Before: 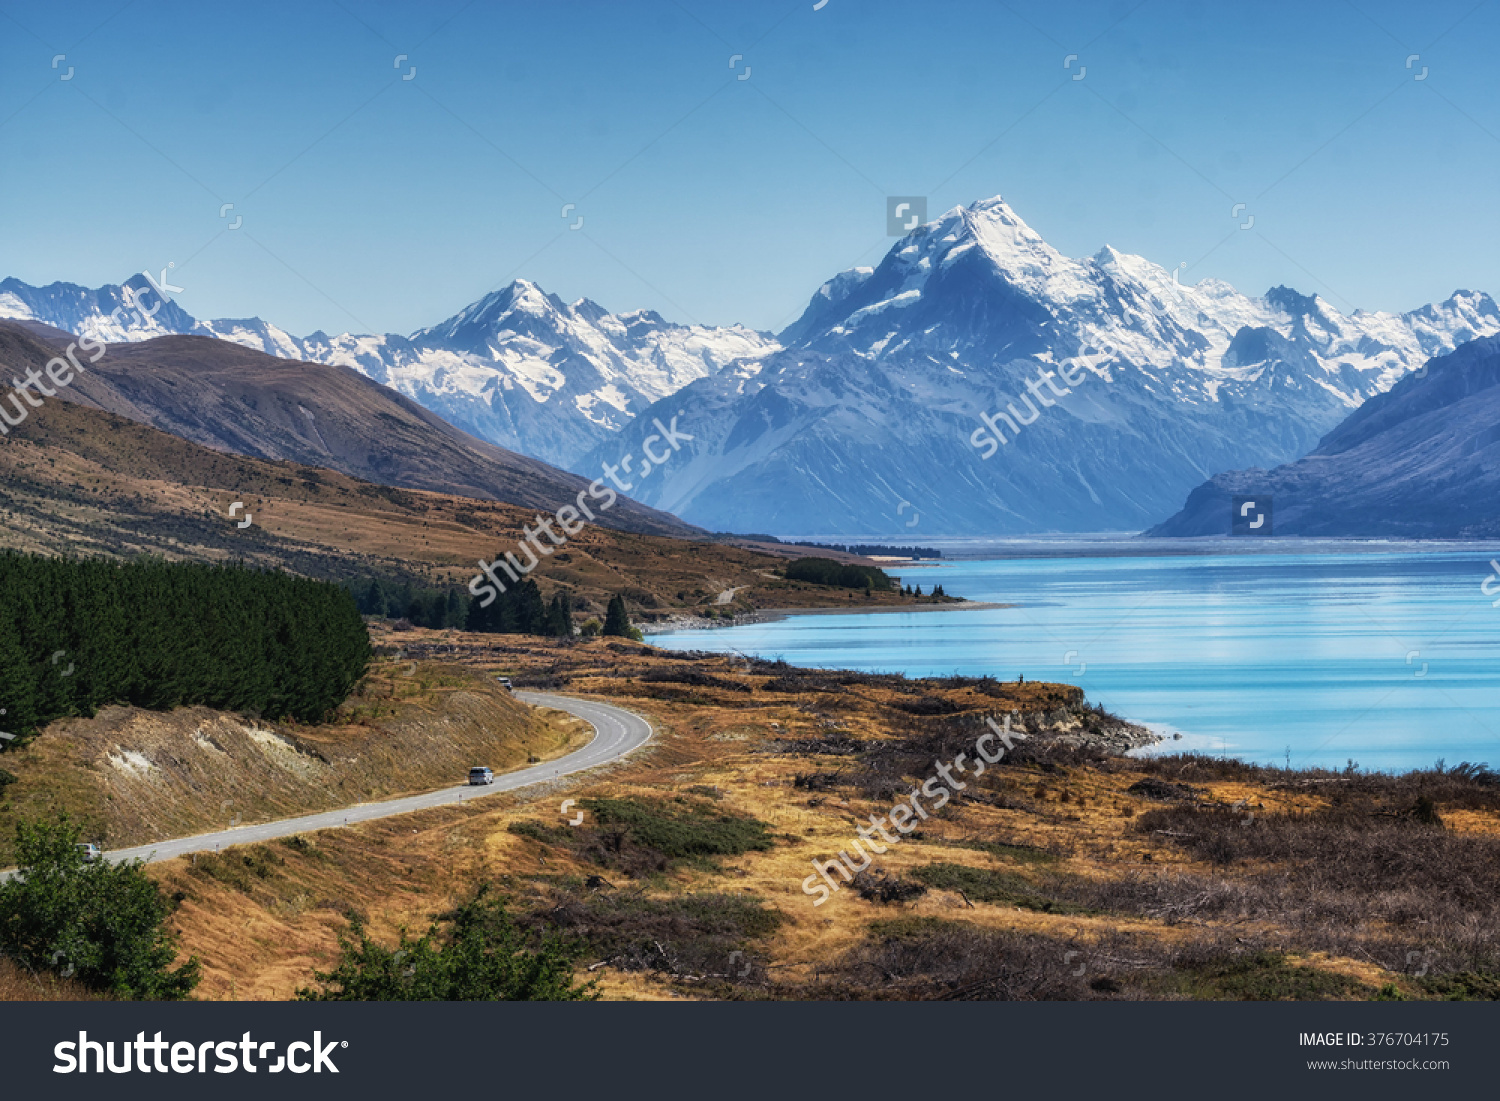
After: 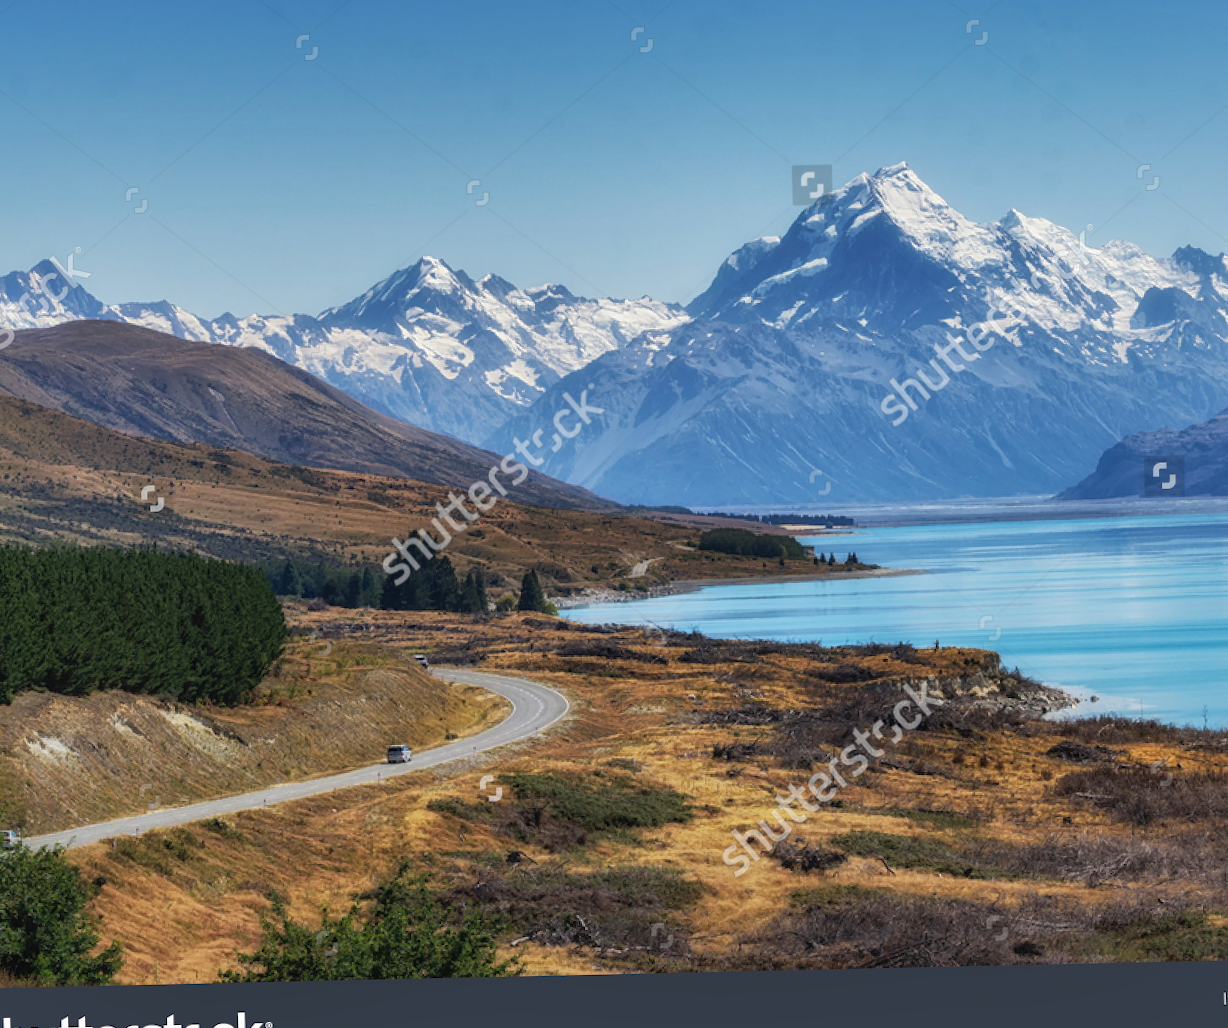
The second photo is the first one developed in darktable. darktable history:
crop and rotate: angle 1.29°, left 4.458%, top 1.182%, right 11.137%, bottom 2.515%
exposure: compensate highlight preservation false
shadows and highlights: on, module defaults
